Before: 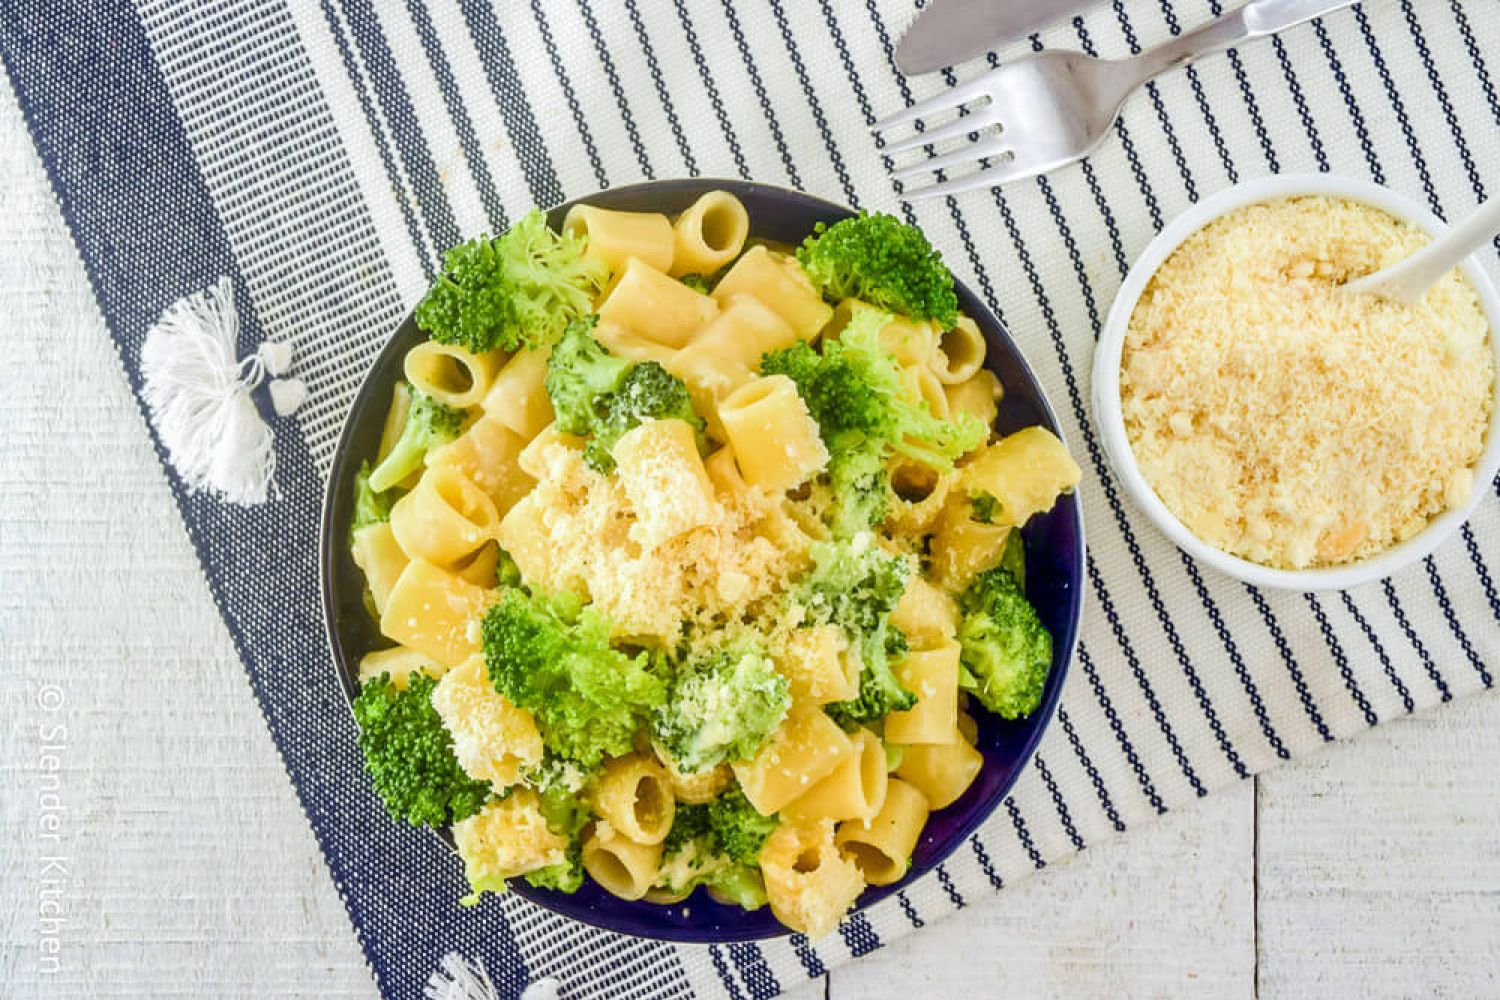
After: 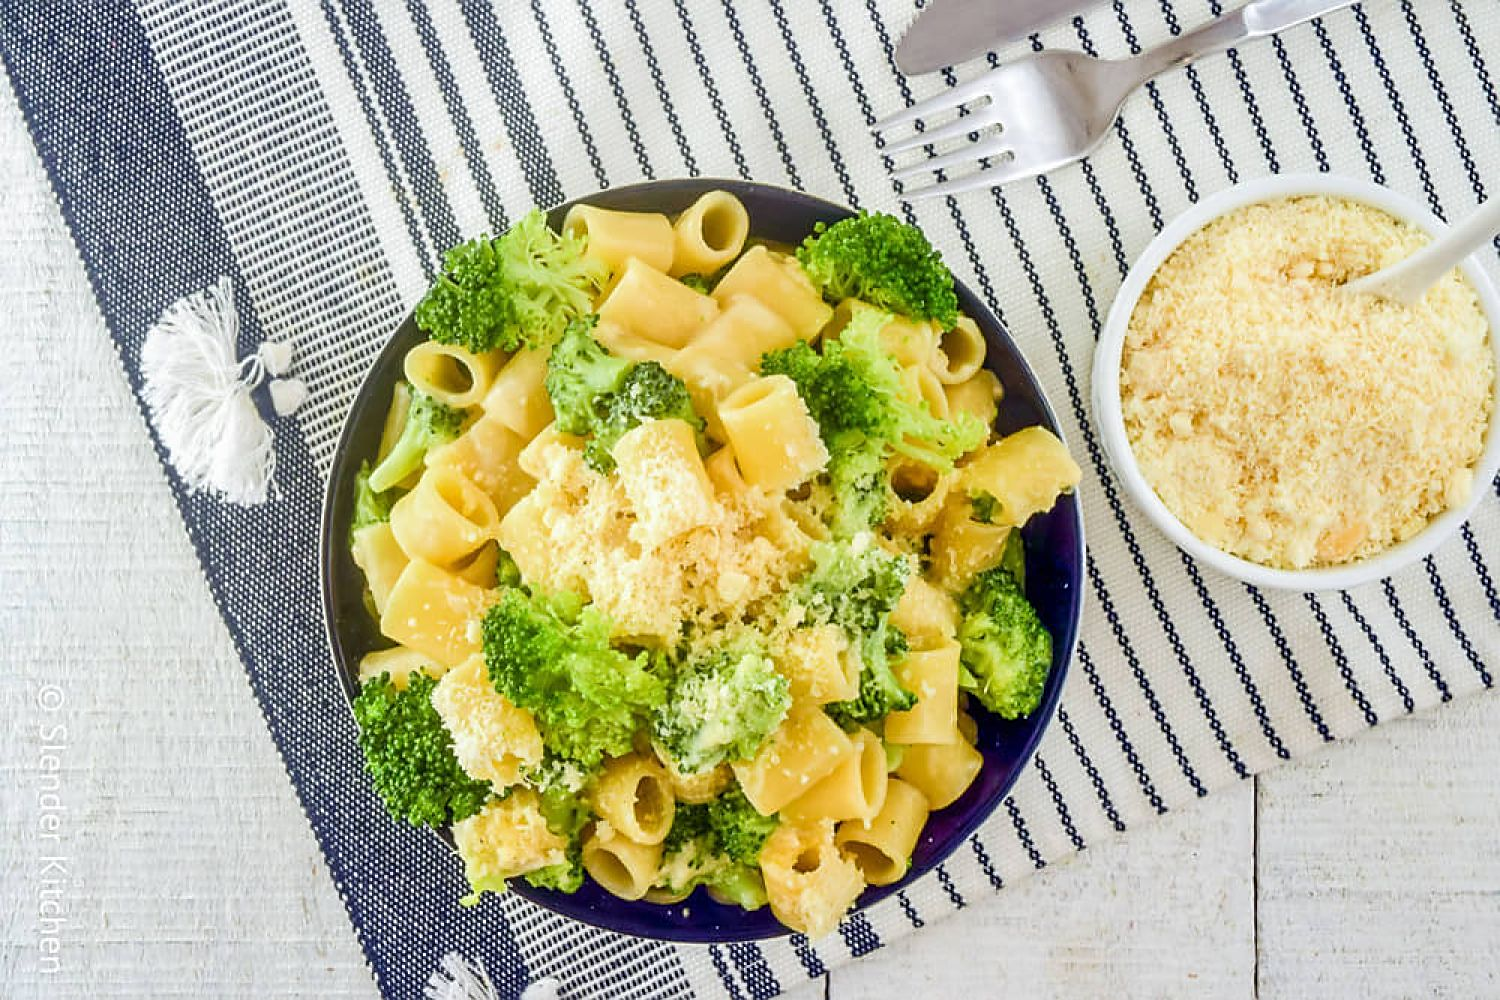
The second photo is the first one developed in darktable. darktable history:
sharpen: radius 1.827, amount 0.403, threshold 1.552
